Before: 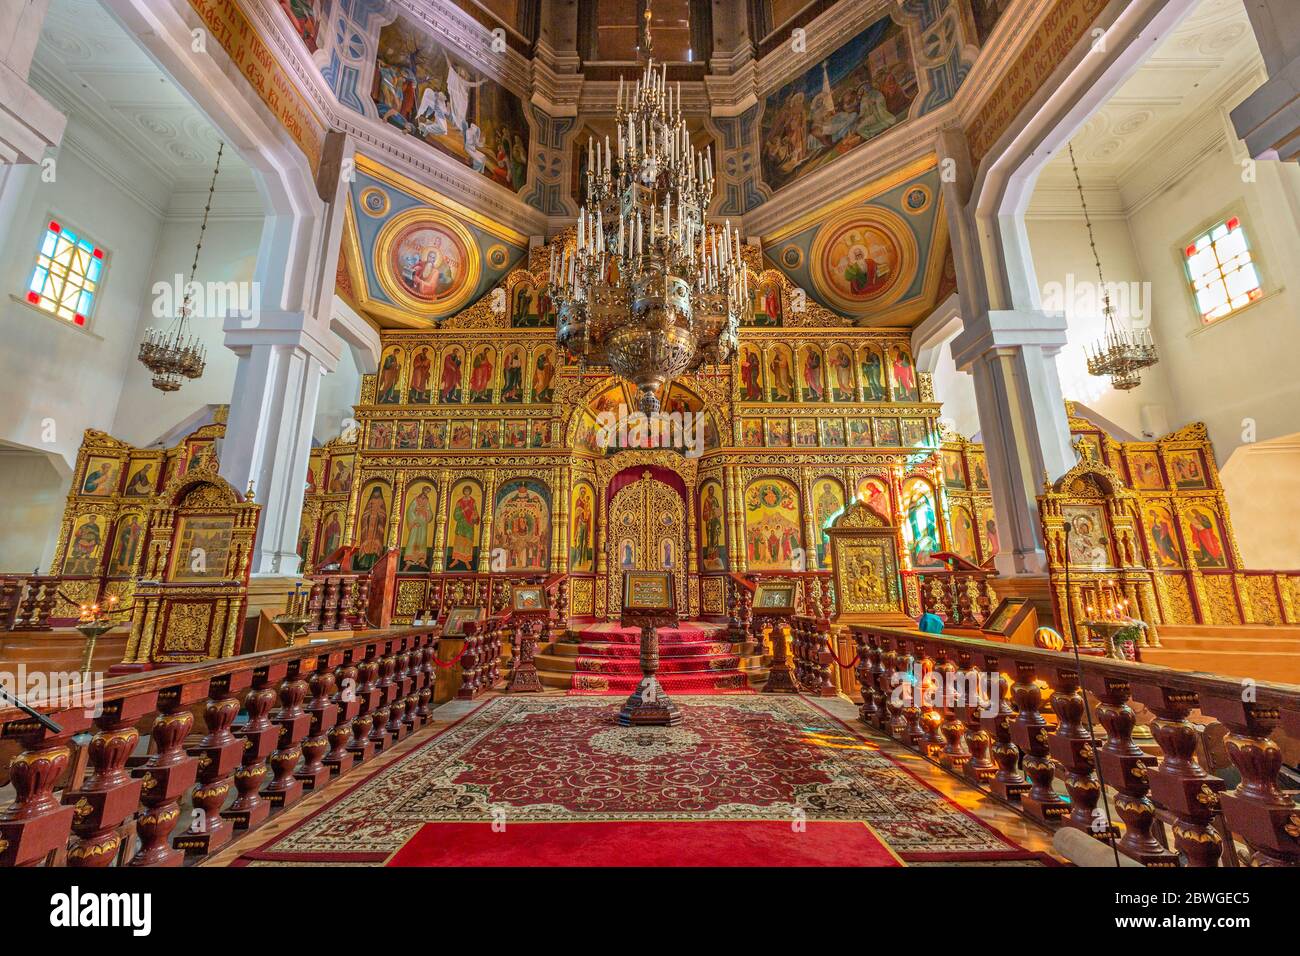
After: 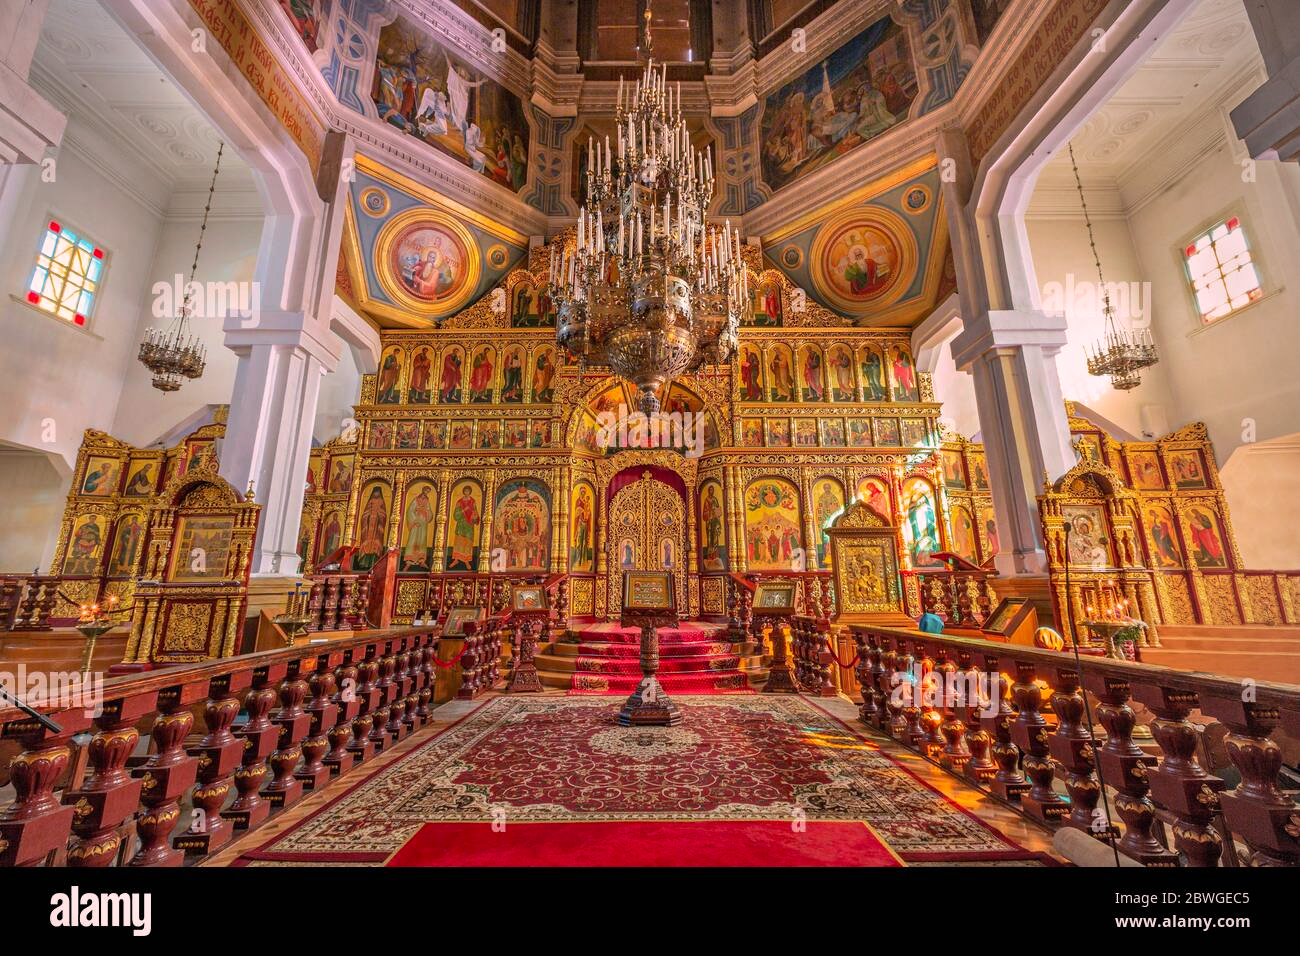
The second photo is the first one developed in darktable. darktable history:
vignetting: fall-off start 85.59%, fall-off radius 80.72%, center (-0.147, 0.016), width/height ratio 1.213
color correction: highlights a* 14.69, highlights b* 4.85
